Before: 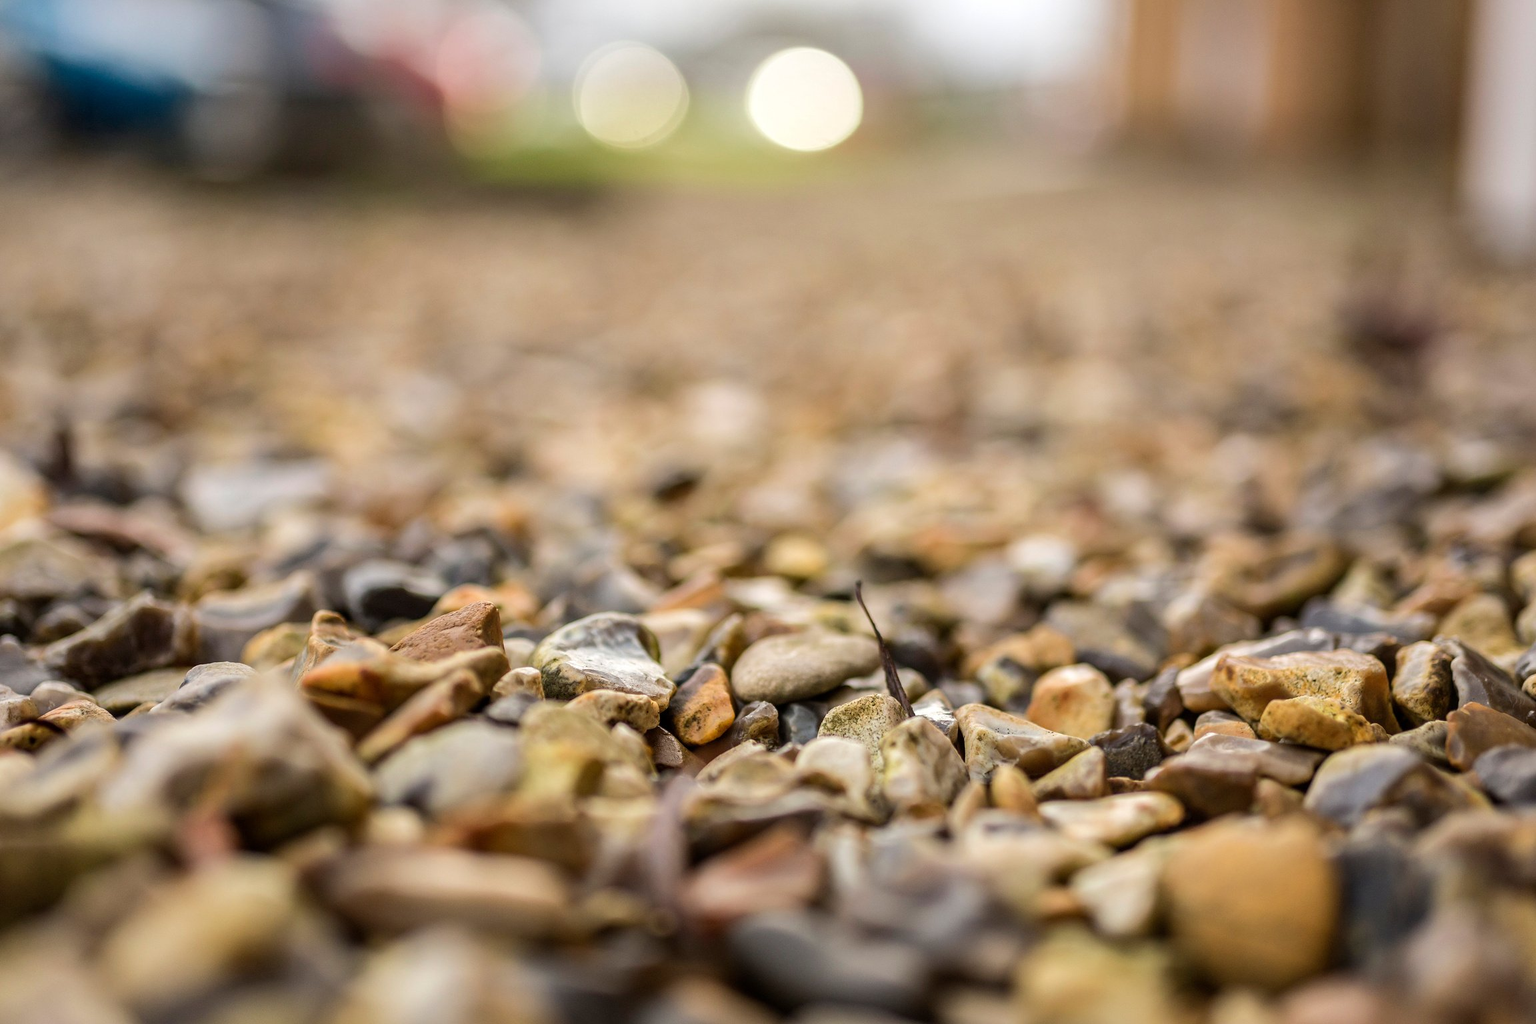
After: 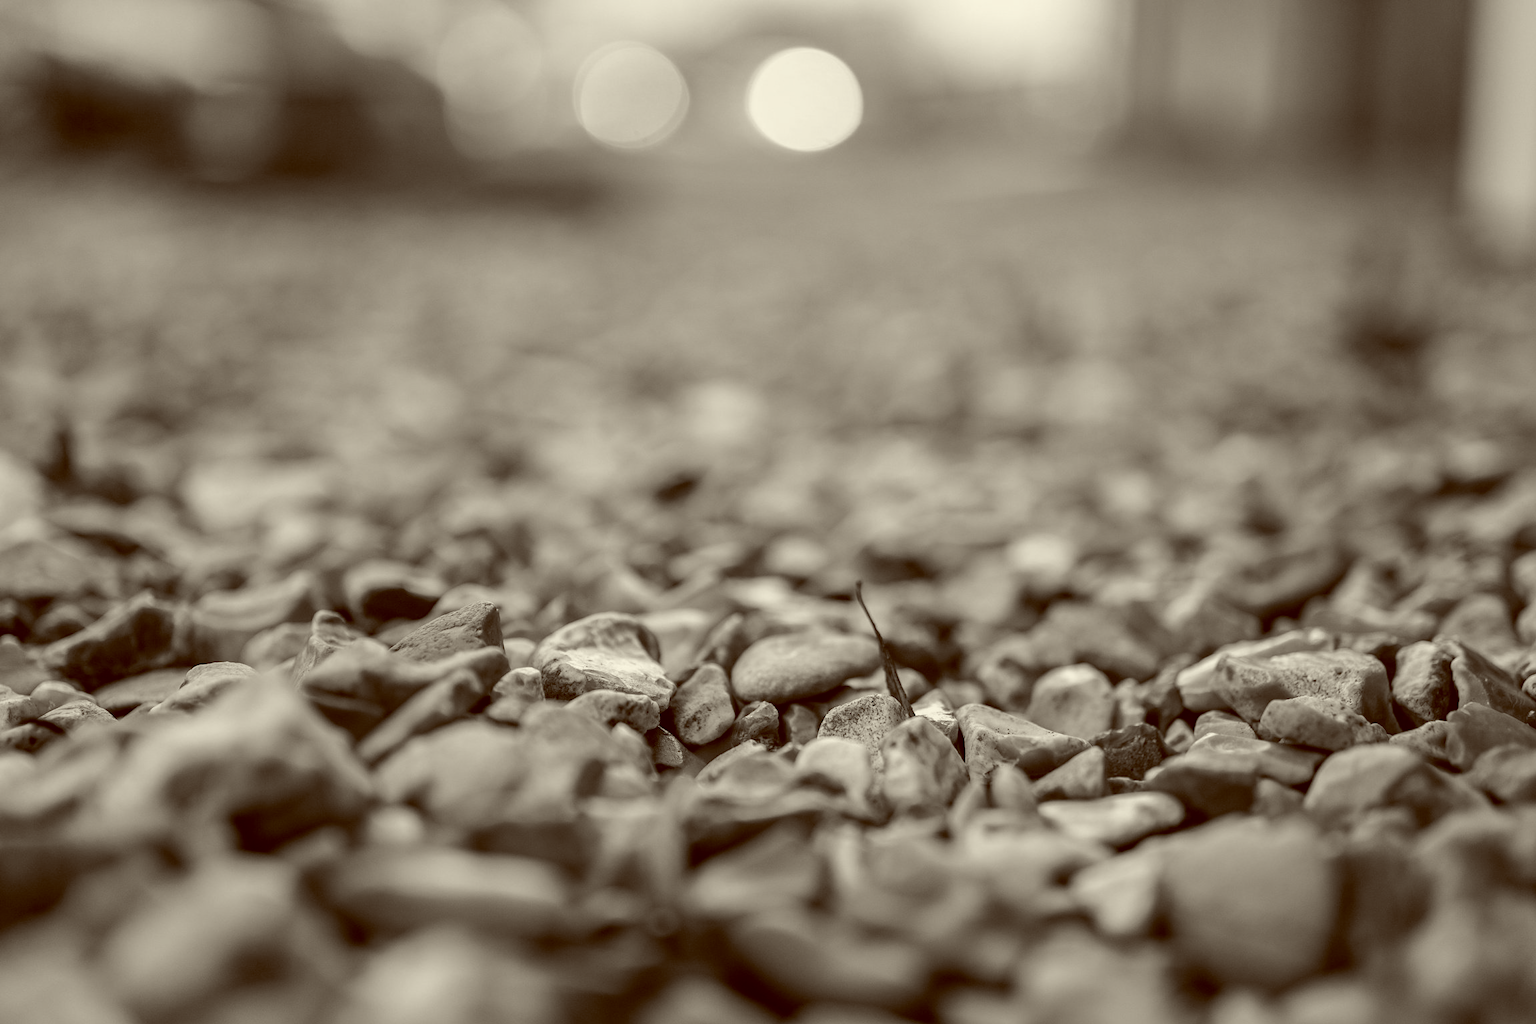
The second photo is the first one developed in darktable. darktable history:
color calibration: output gray [0.22, 0.42, 0.37, 0], gray › normalize channels true, illuminant same as pipeline (D50), adaptation XYZ, x 0.346, y 0.359, gamut compression 0
color balance: lift [1.001, 1.007, 1, 0.993], gamma [1.023, 1.026, 1.01, 0.974], gain [0.964, 1.059, 1.073, 0.927]
